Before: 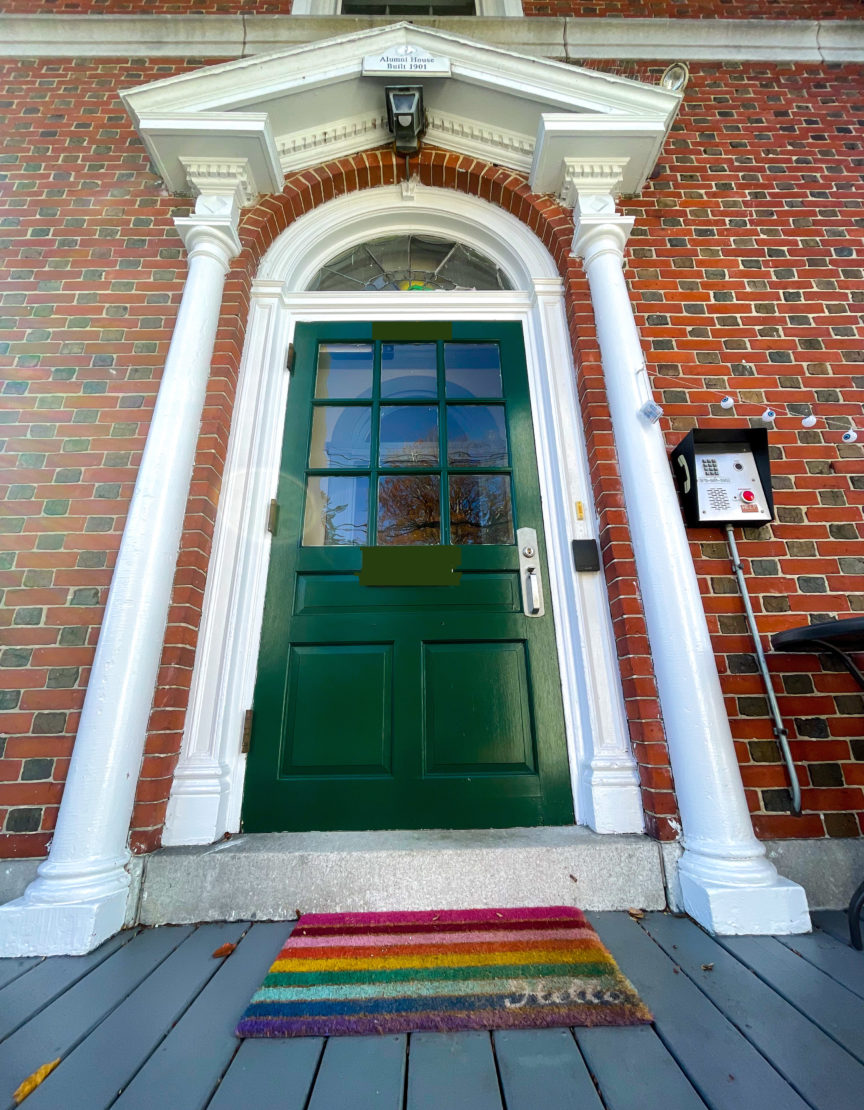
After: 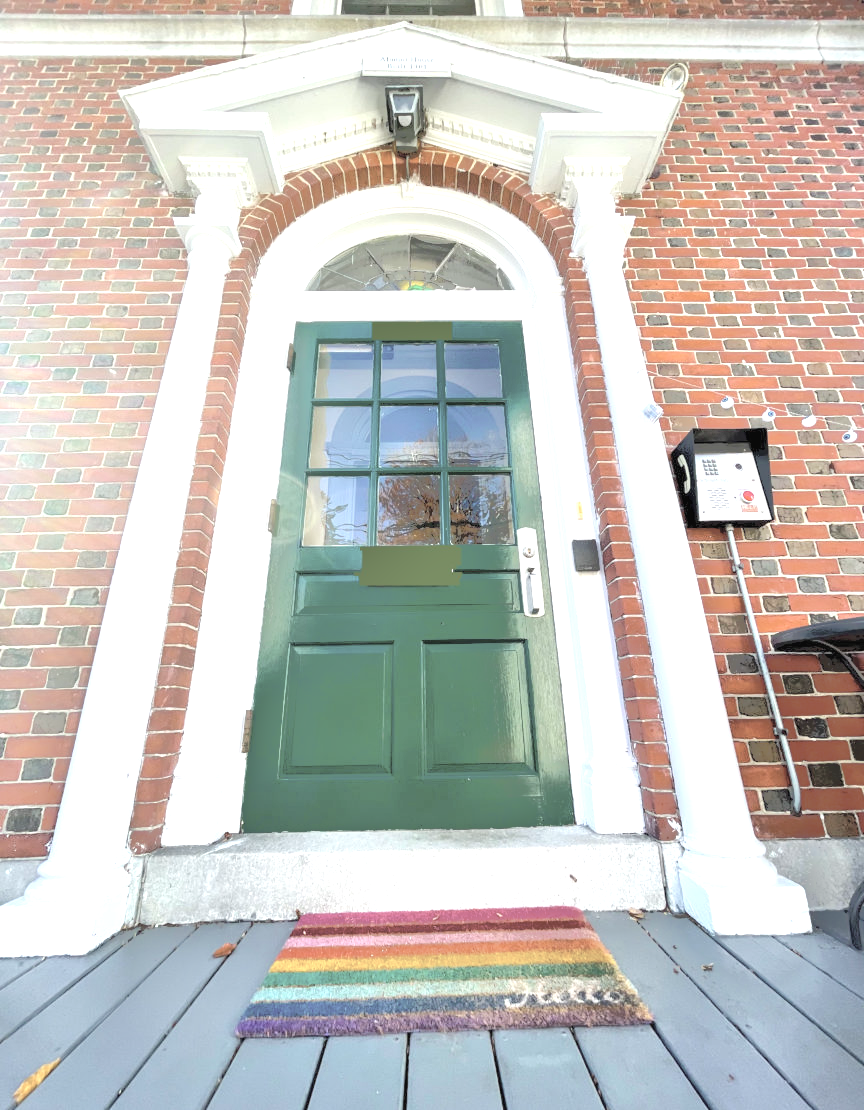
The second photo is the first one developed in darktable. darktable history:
tone equalizer: -7 EV -0.643 EV, -6 EV 0.987 EV, -5 EV -0.484 EV, -4 EV 0.428 EV, -3 EV 0.421 EV, -2 EV 0.162 EV, -1 EV -0.155 EV, +0 EV -0.363 EV
contrast brightness saturation: brightness 0.182, saturation -0.48
exposure: black level correction 0, exposure 1.547 EV, compensate highlight preservation false
